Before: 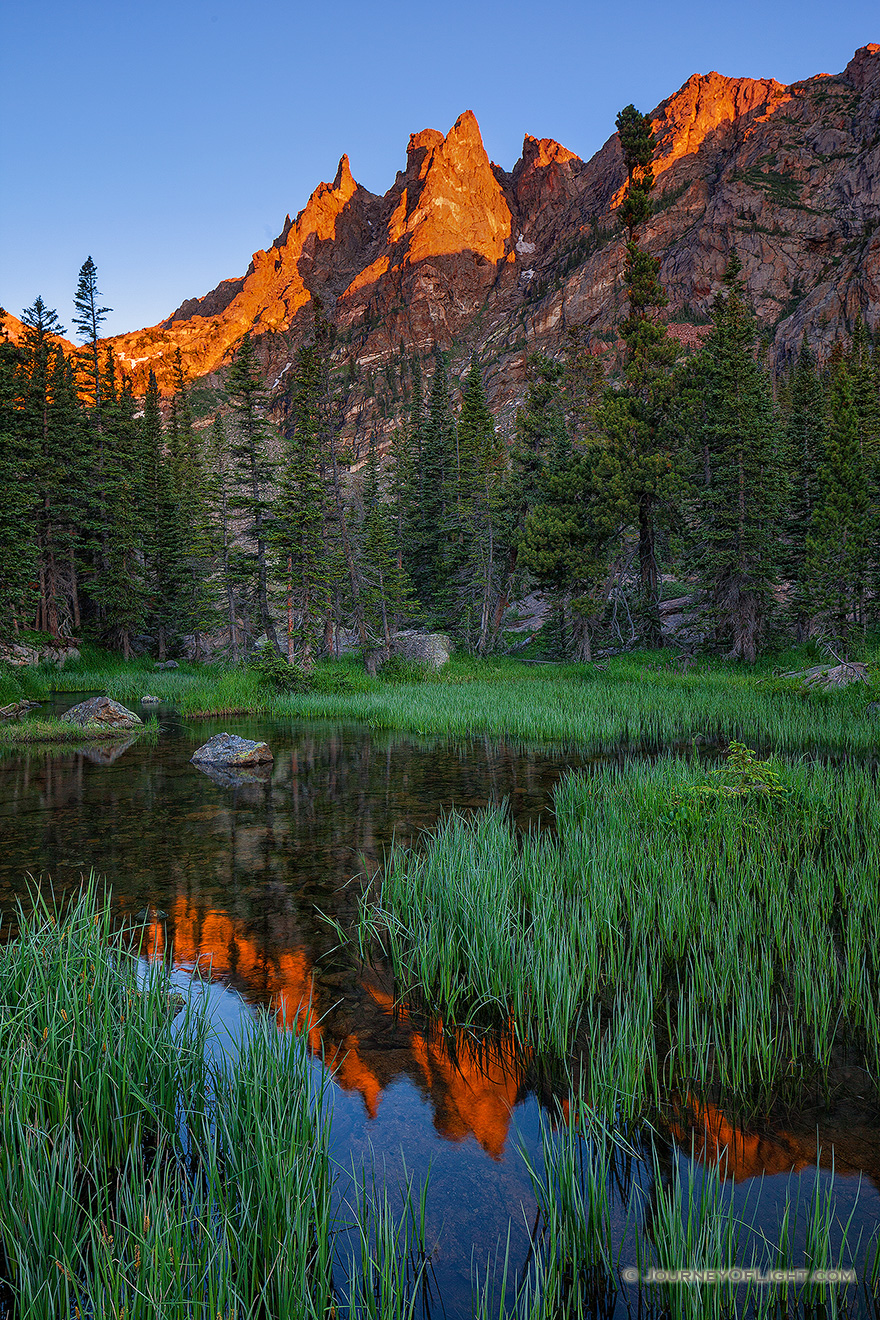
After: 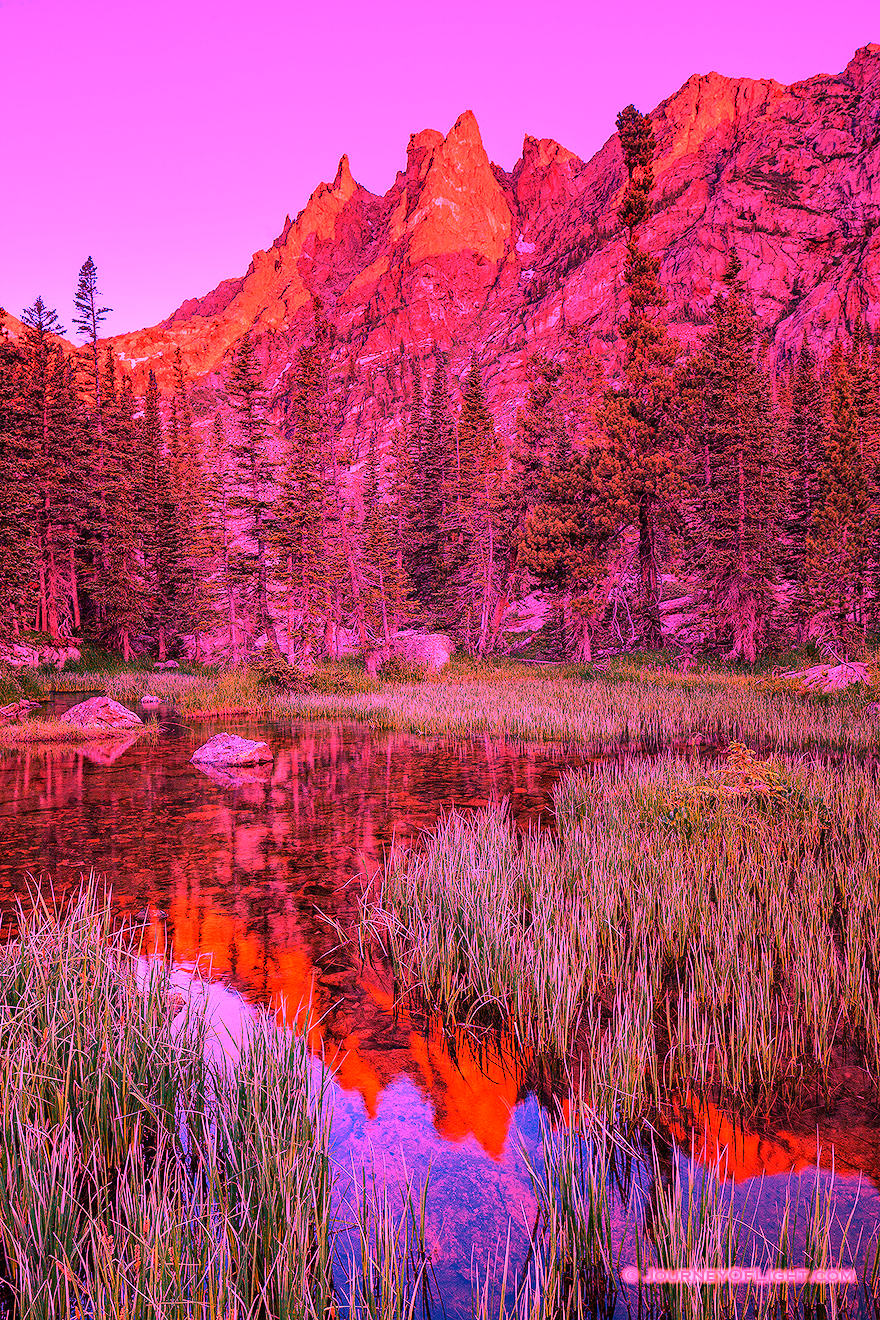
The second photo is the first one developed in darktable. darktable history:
white balance: red 4.26, blue 1.802
tone equalizer: on, module defaults
haze removal: compatibility mode true, adaptive false
graduated density: hue 238.83°, saturation 50%
